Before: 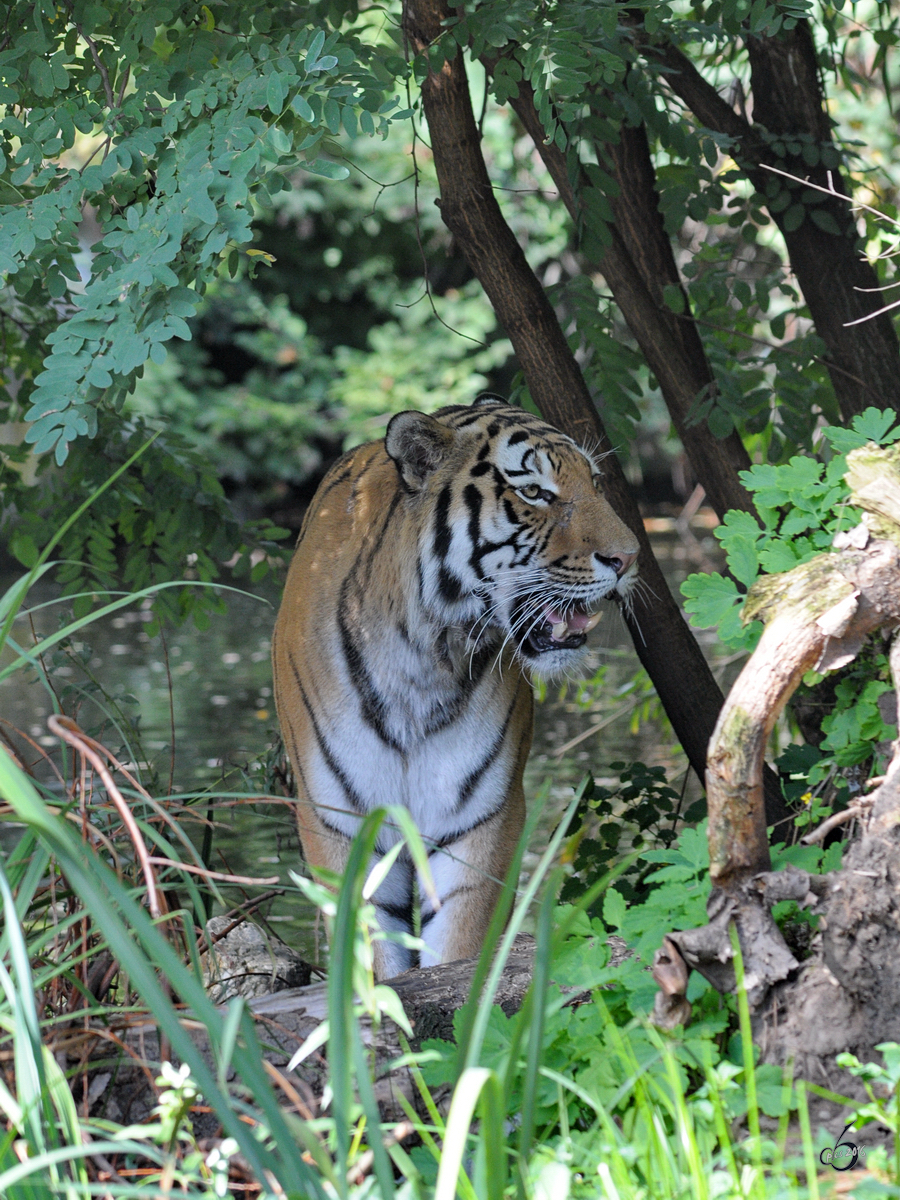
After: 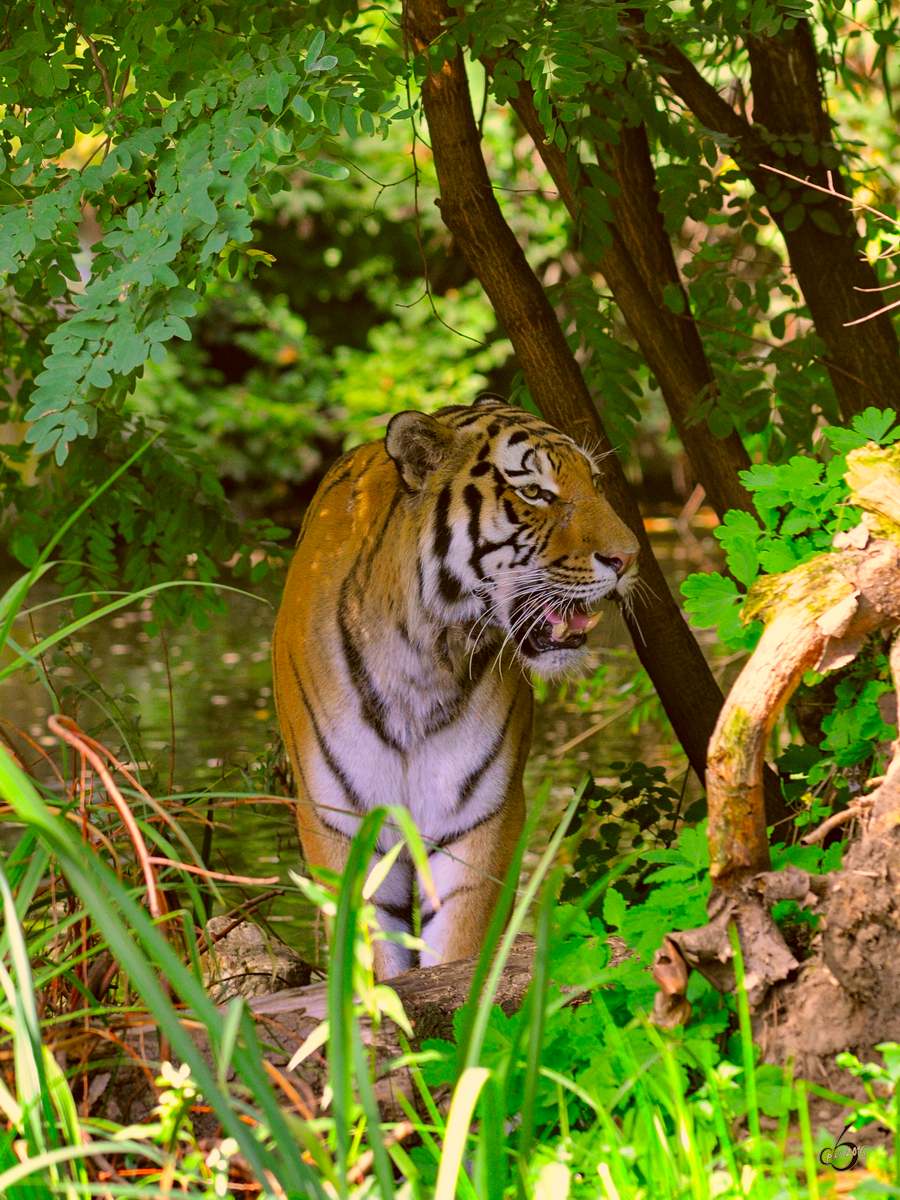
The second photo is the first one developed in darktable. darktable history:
color correction: highlights a* 10.84, highlights b* 30.01, shadows a* 2.57, shadows b* 17.31, saturation 1.75
color calibration: output R [1.003, 0.027, -0.041, 0], output G [-0.018, 1.043, -0.038, 0], output B [0.071, -0.086, 1.017, 0], gray › normalize channels true, x 0.37, y 0.382, temperature 4313.57 K, gamut compression 0.007
